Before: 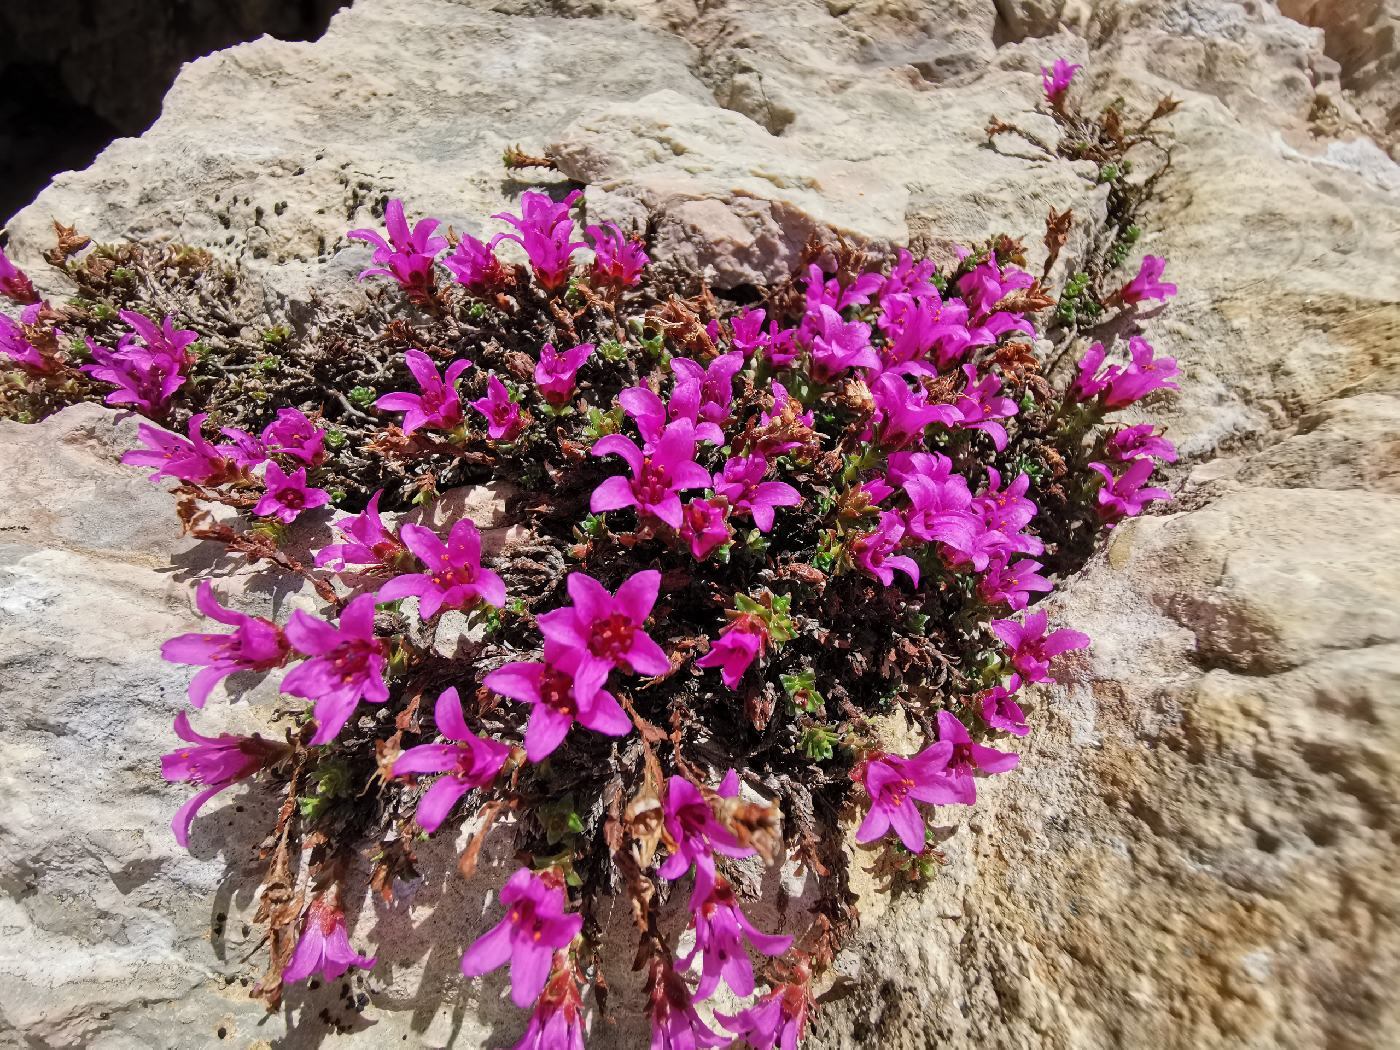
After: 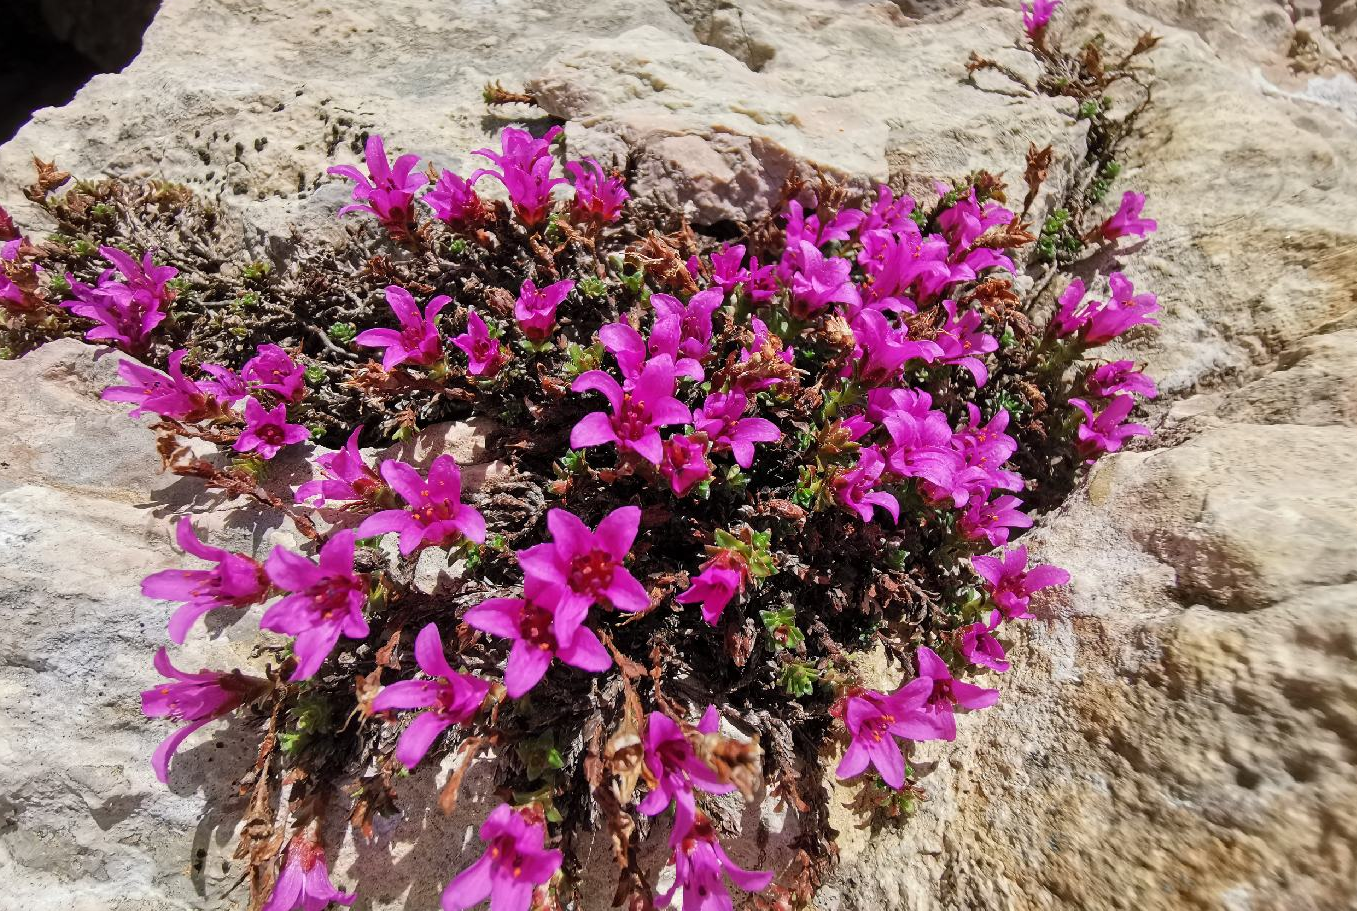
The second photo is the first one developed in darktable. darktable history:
crop: left 1.45%, top 6.162%, right 1.599%, bottom 7.058%
